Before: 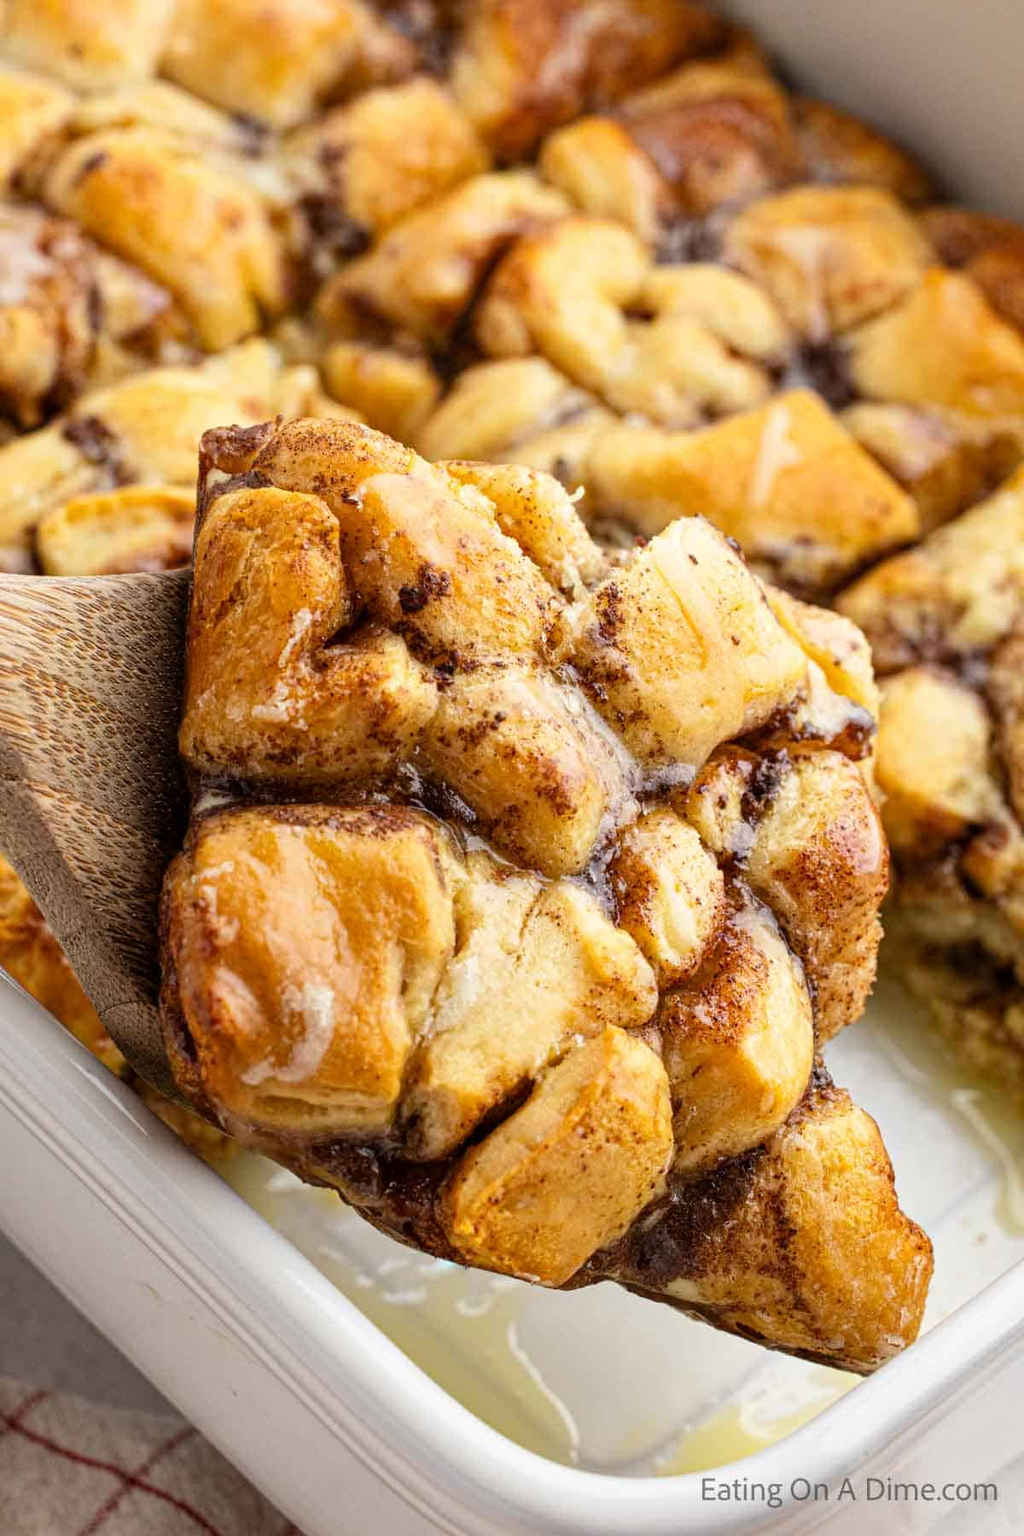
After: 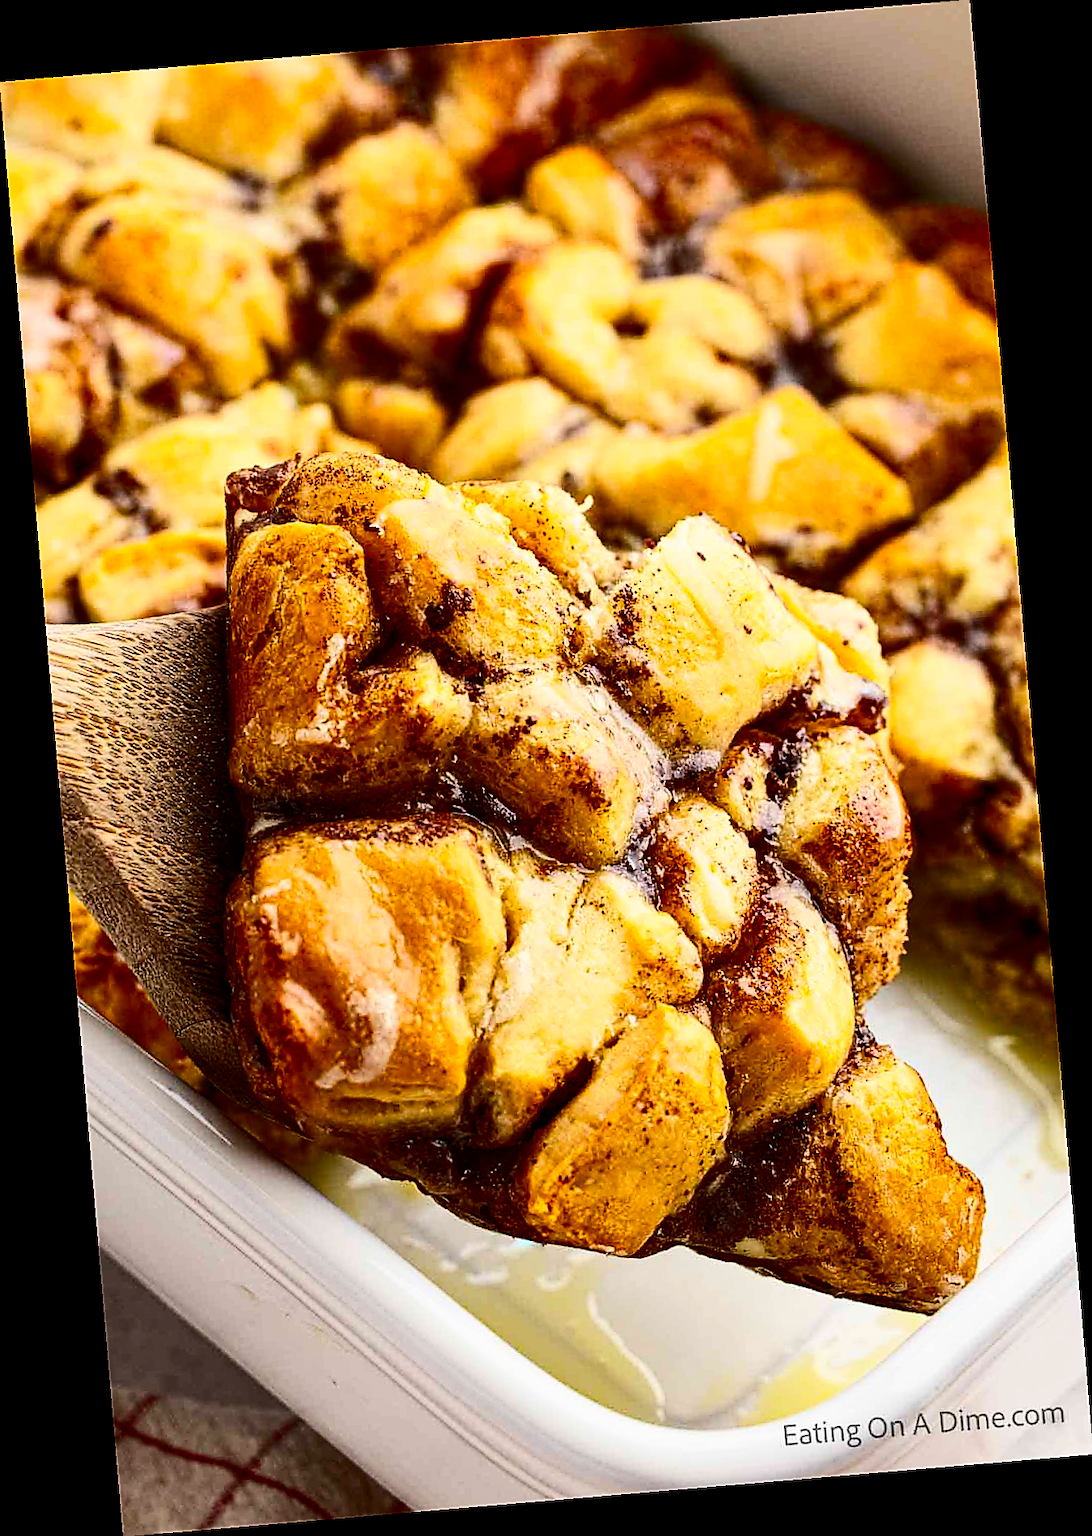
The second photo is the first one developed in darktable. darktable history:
contrast brightness saturation: contrast 0.32, brightness -0.08, saturation 0.17
color balance rgb: linear chroma grading › shadows -8%, linear chroma grading › global chroma 10%, perceptual saturation grading › global saturation 2%, perceptual saturation grading › highlights -2%, perceptual saturation grading › mid-tones 4%, perceptual saturation grading › shadows 8%, perceptual brilliance grading › global brilliance 2%, perceptual brilliance grading › highlights -4%, global vibrance 16%, saturation formula JzAzBz (2021)
sharpen: radius 1.4, amount 1.25, threshold 0.7
rotate and perspective: rotation -4.86°, automatic cropping off
